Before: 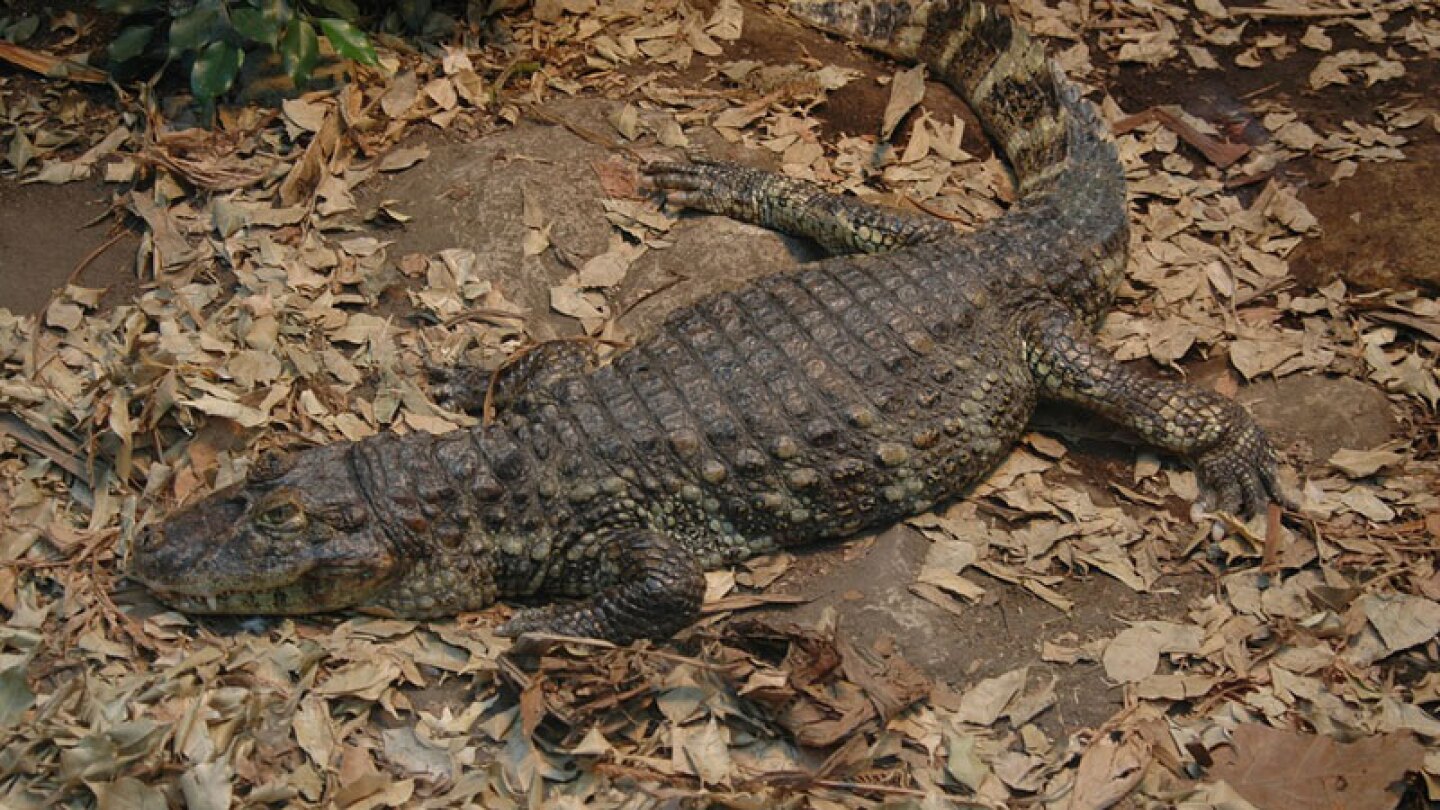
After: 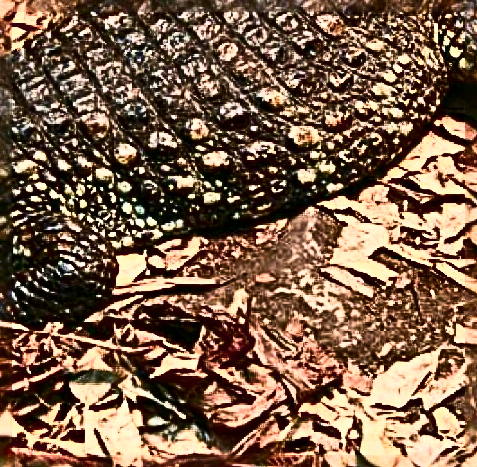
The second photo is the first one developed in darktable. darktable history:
crop: left 40.878%, top 39.176%, right 25.993%, bottom 3.081%
velvia: strength 45%
sharpen: radius 6.3, amount 1.8, threshold 0
contrast brightness saturation: contrast 0.93, brightness 0.2
color zones: curves: ch1 [(0.24, 0.634) (0.75, 0.5)]; ch2 [(0.253, 0.437) (0.745, 0.491)], mix 102.12%
